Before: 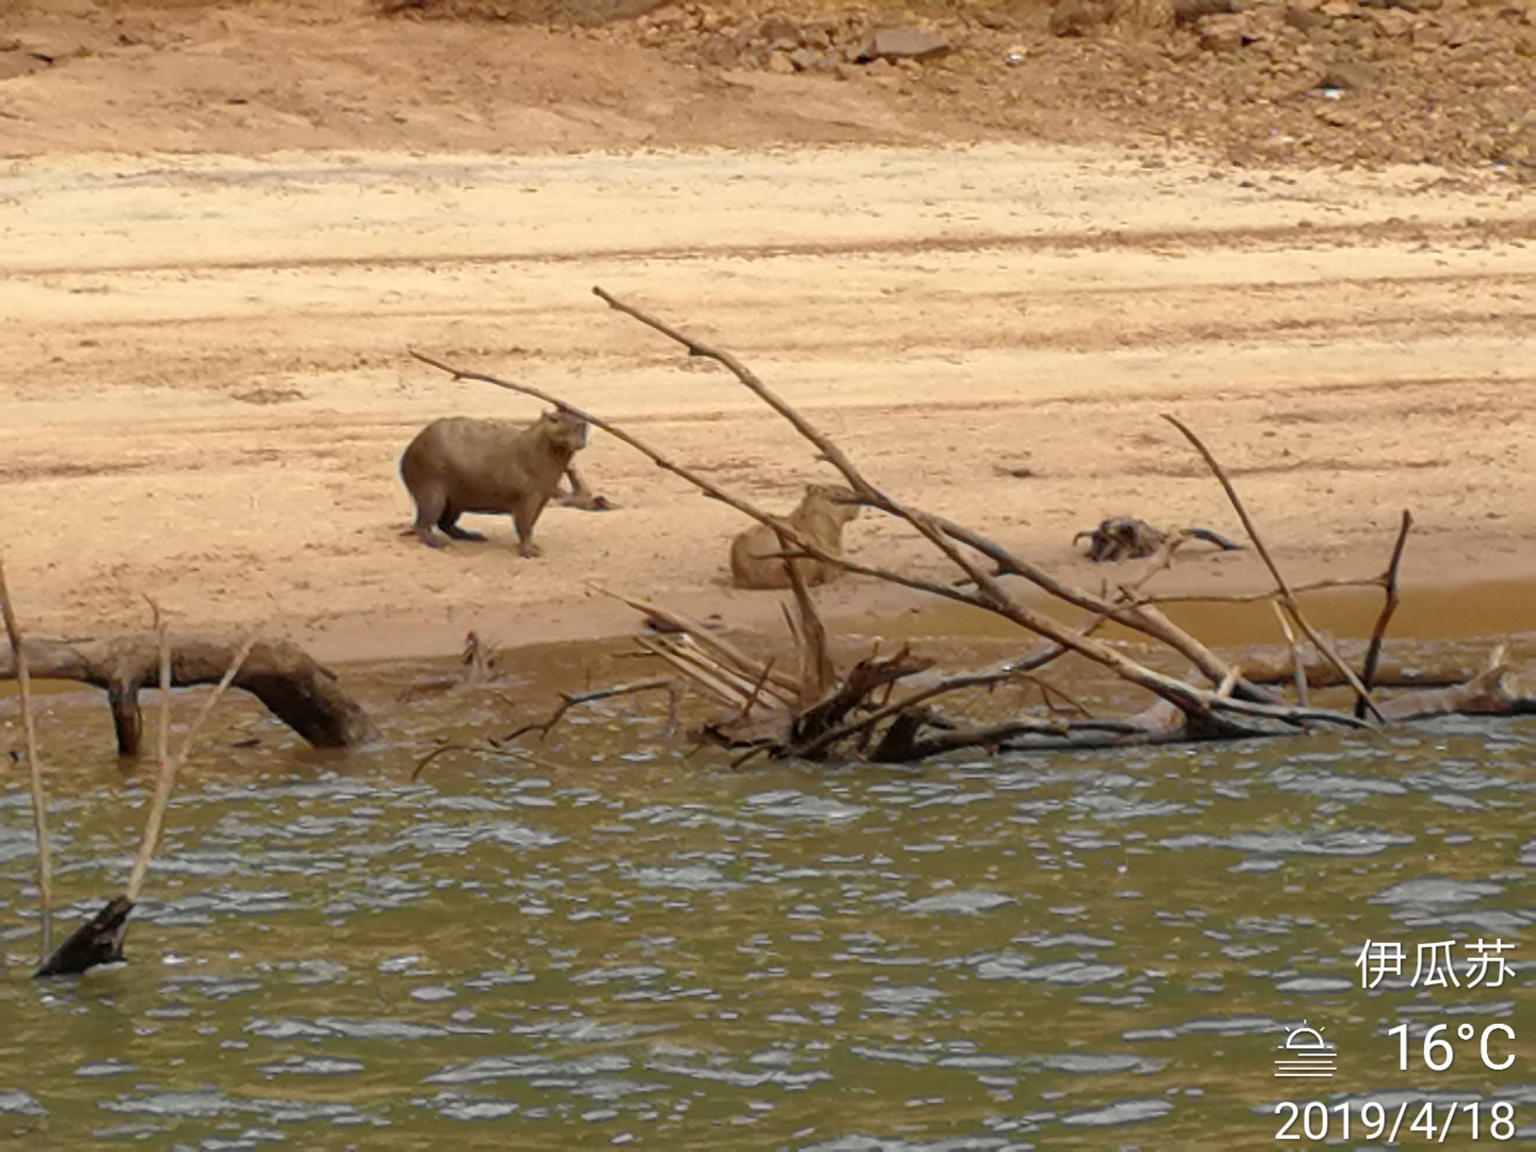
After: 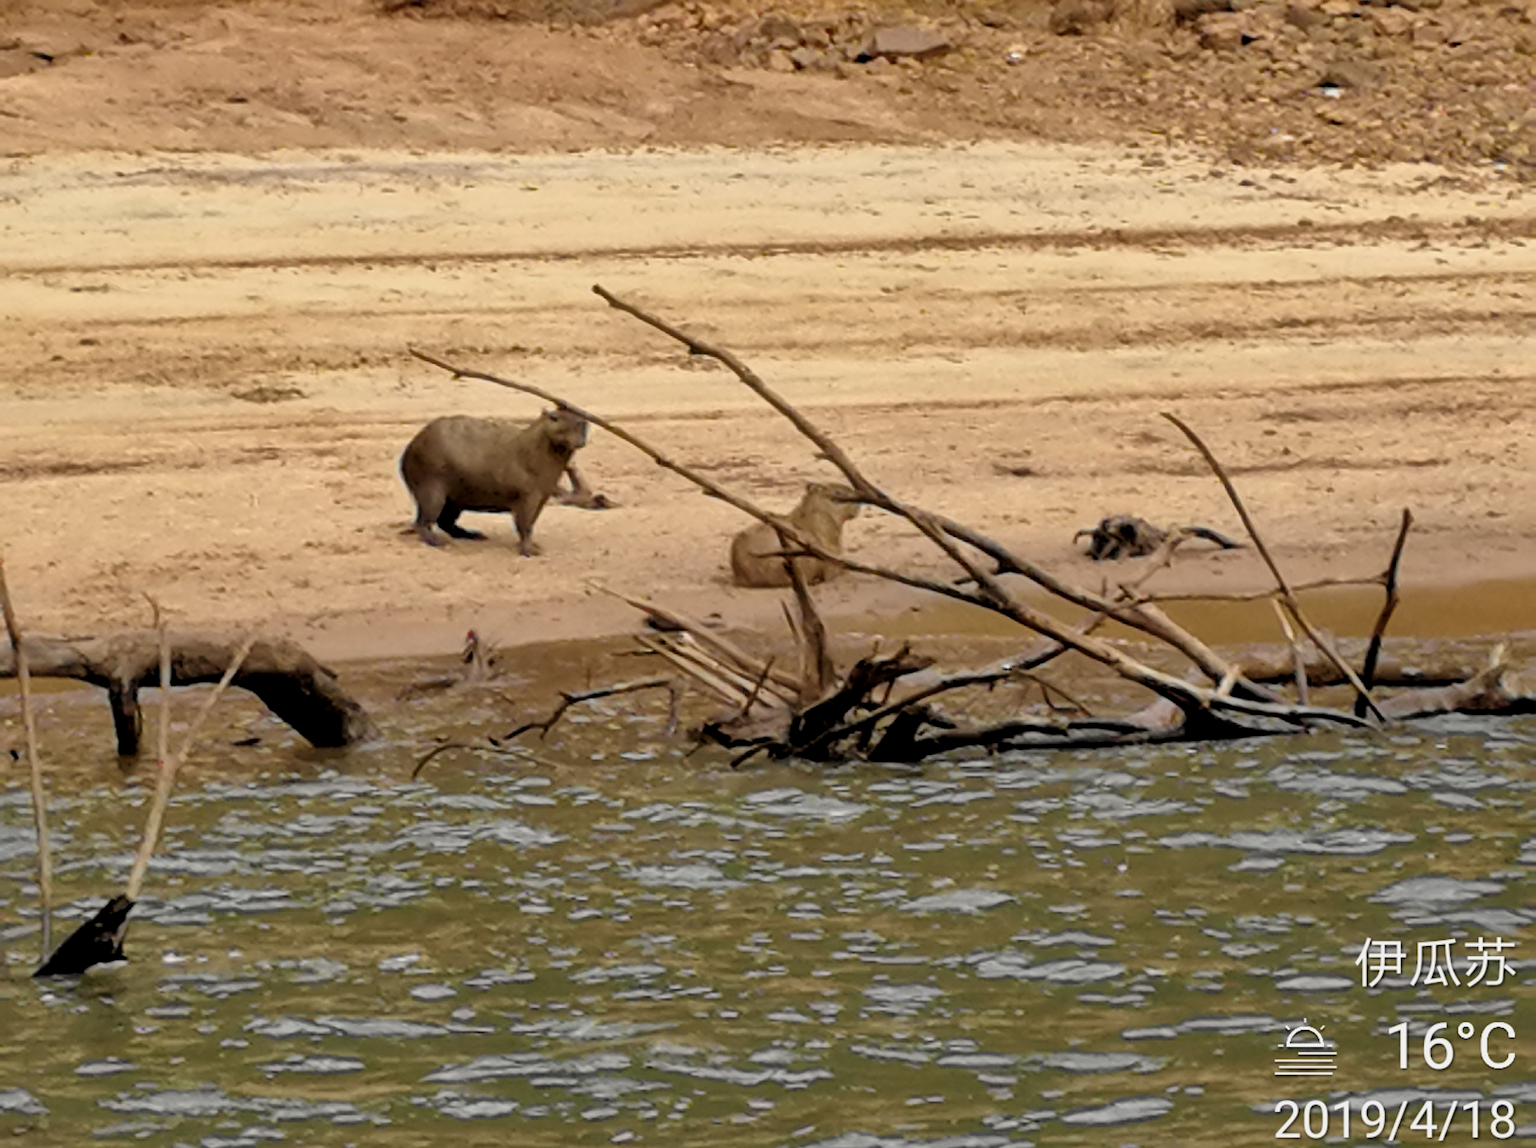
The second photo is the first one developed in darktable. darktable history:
filmic rgb: black relative exposure -3.95 EV, white relative exposure 3.17 EV, hardness 2.87, color science v6 (2022), iterations of high-quality reconstruction 10
crop: top 0.16%, bottom 0.158%
local contrast: mode bilateral grid, contrast 20, coarseness 50, detail 119%, midtone range 0.2
shadows and highlights: soften with gaussian
